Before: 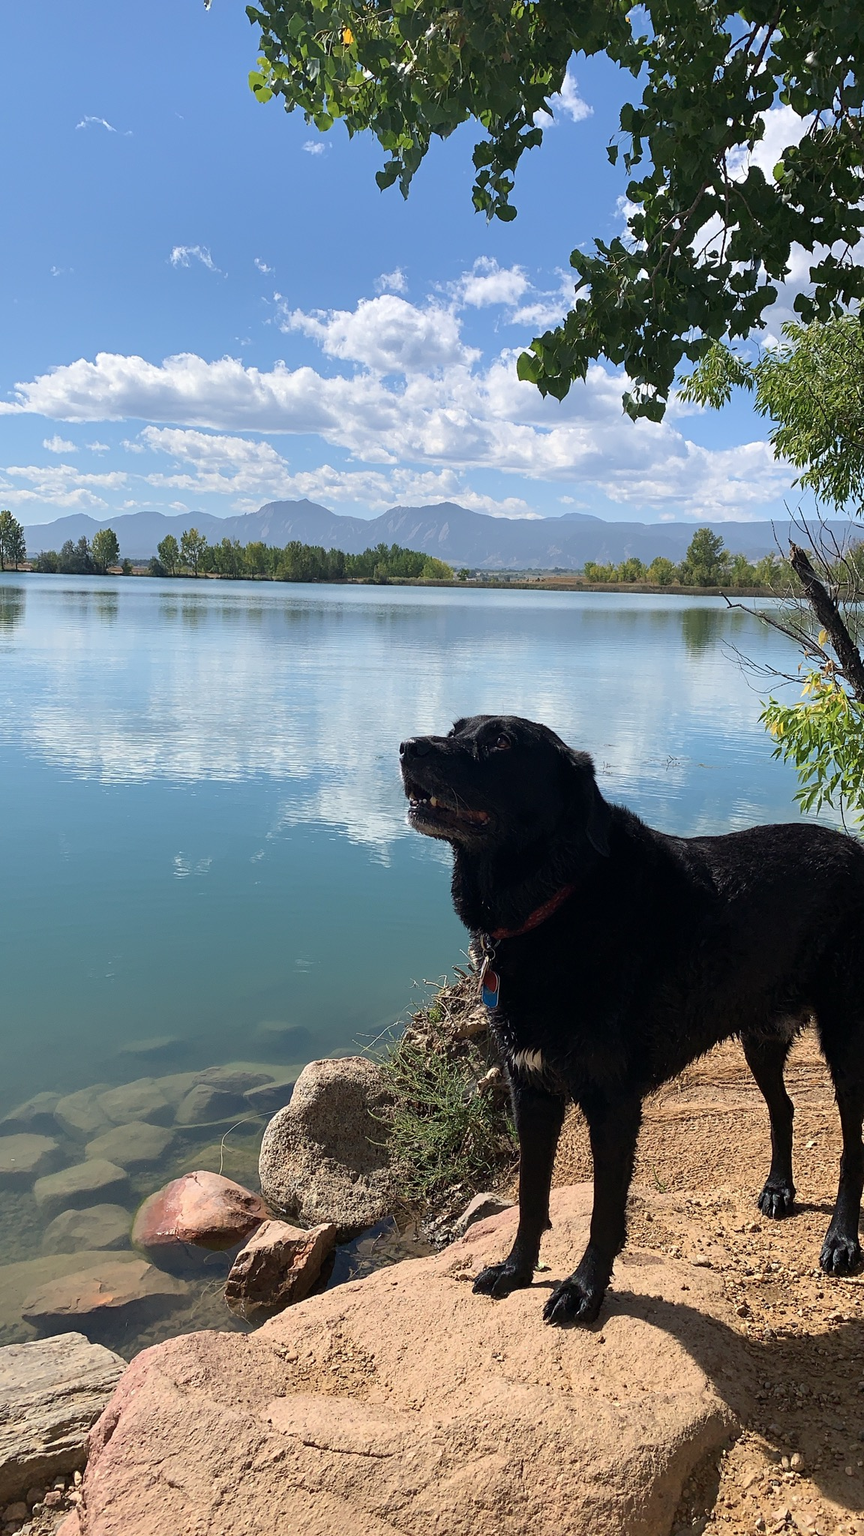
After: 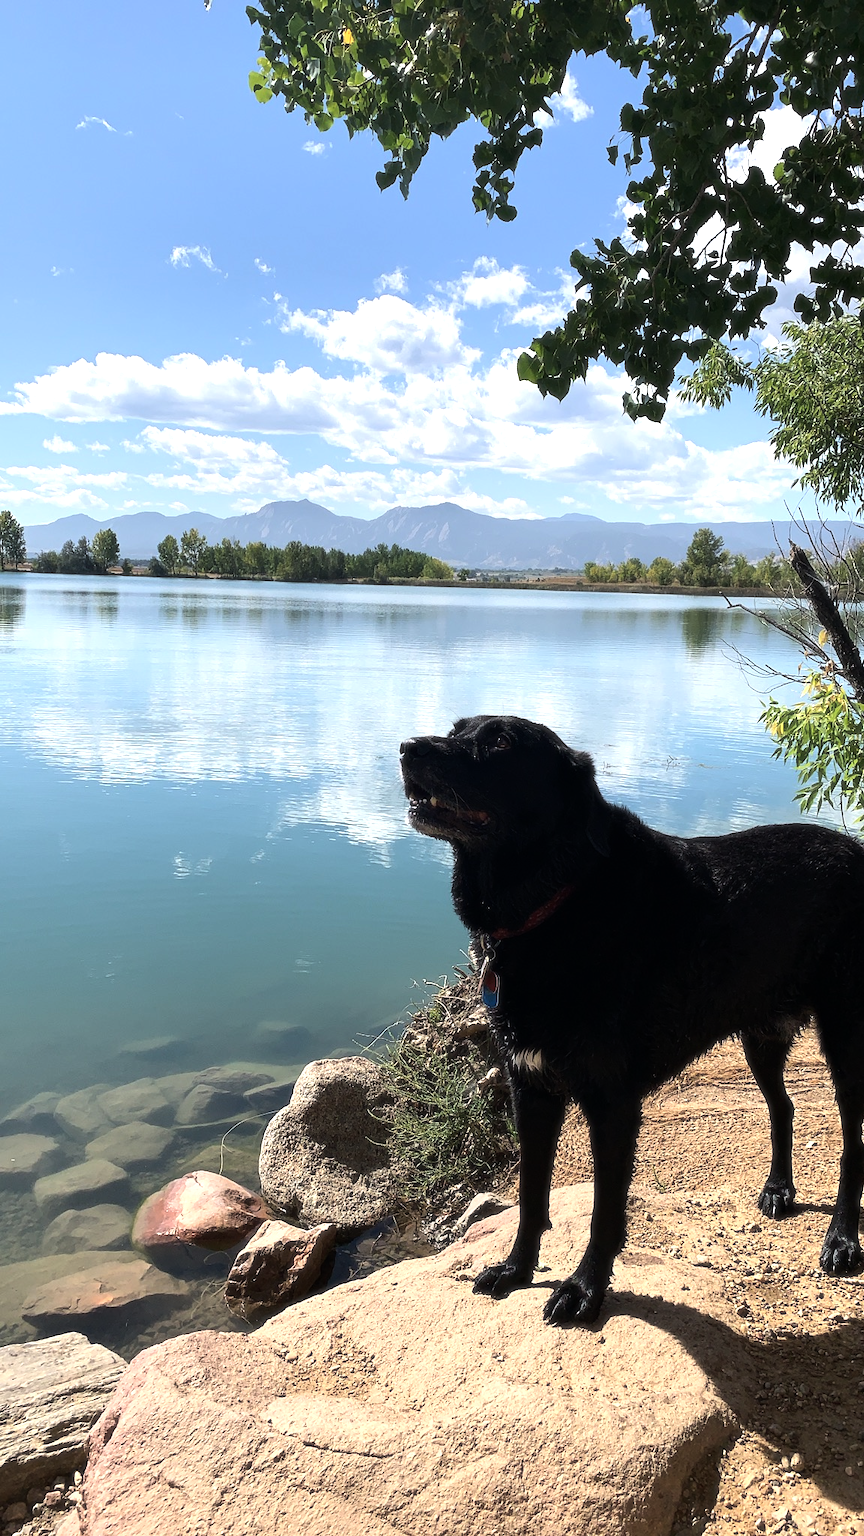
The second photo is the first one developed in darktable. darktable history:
tone equalizer: -8 EV -0.75 EV, -7 EV -0.7 EV, -6 EV -0.6 EV, -5 EV -0.4 EV, -3 EV 0.4 EV, -2 EV 0.6 EV, -1 EV 0.7 EV, +0 EV 0.75 EV, edges refinement/feathering 500, mask exposure compensation -1.57 EV, preserve details no
soften: size 10%, saturation 50%, brightness 0.2 EV, mix 10%
